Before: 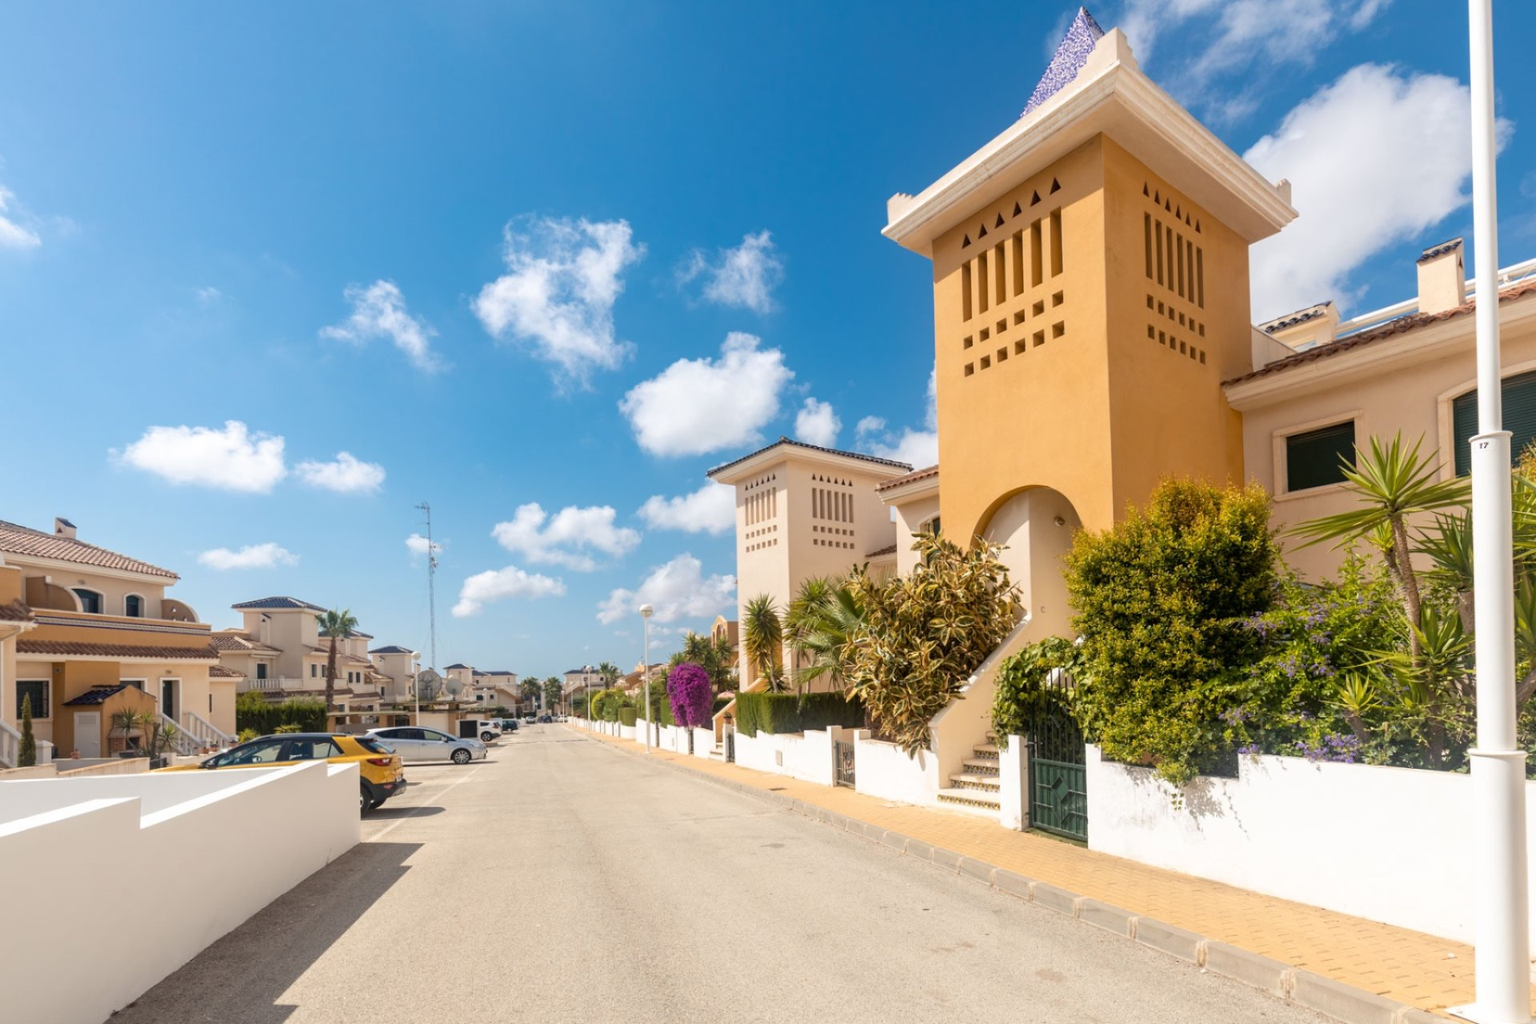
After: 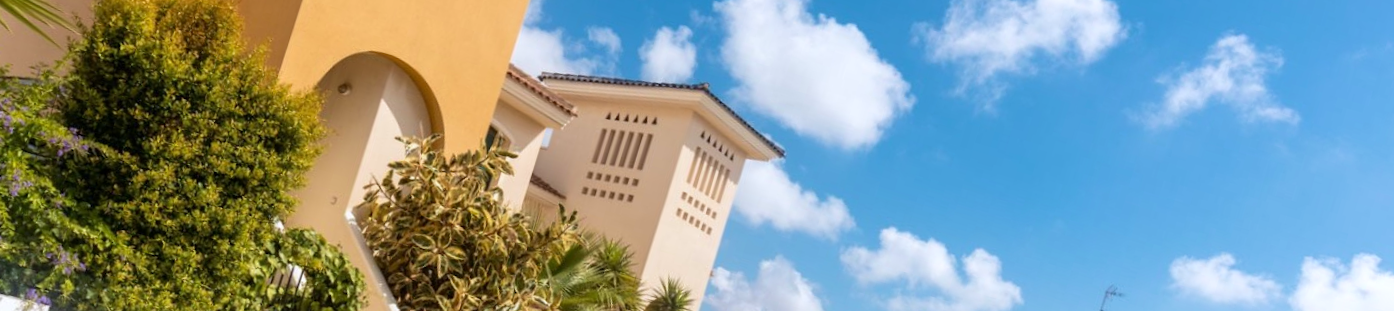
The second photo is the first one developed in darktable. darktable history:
crop and rotate: angle 16.12°, top 30.835%, bottom 35.653%
white balance: red 0.98, blue 1.034
velvia: strength 17%
